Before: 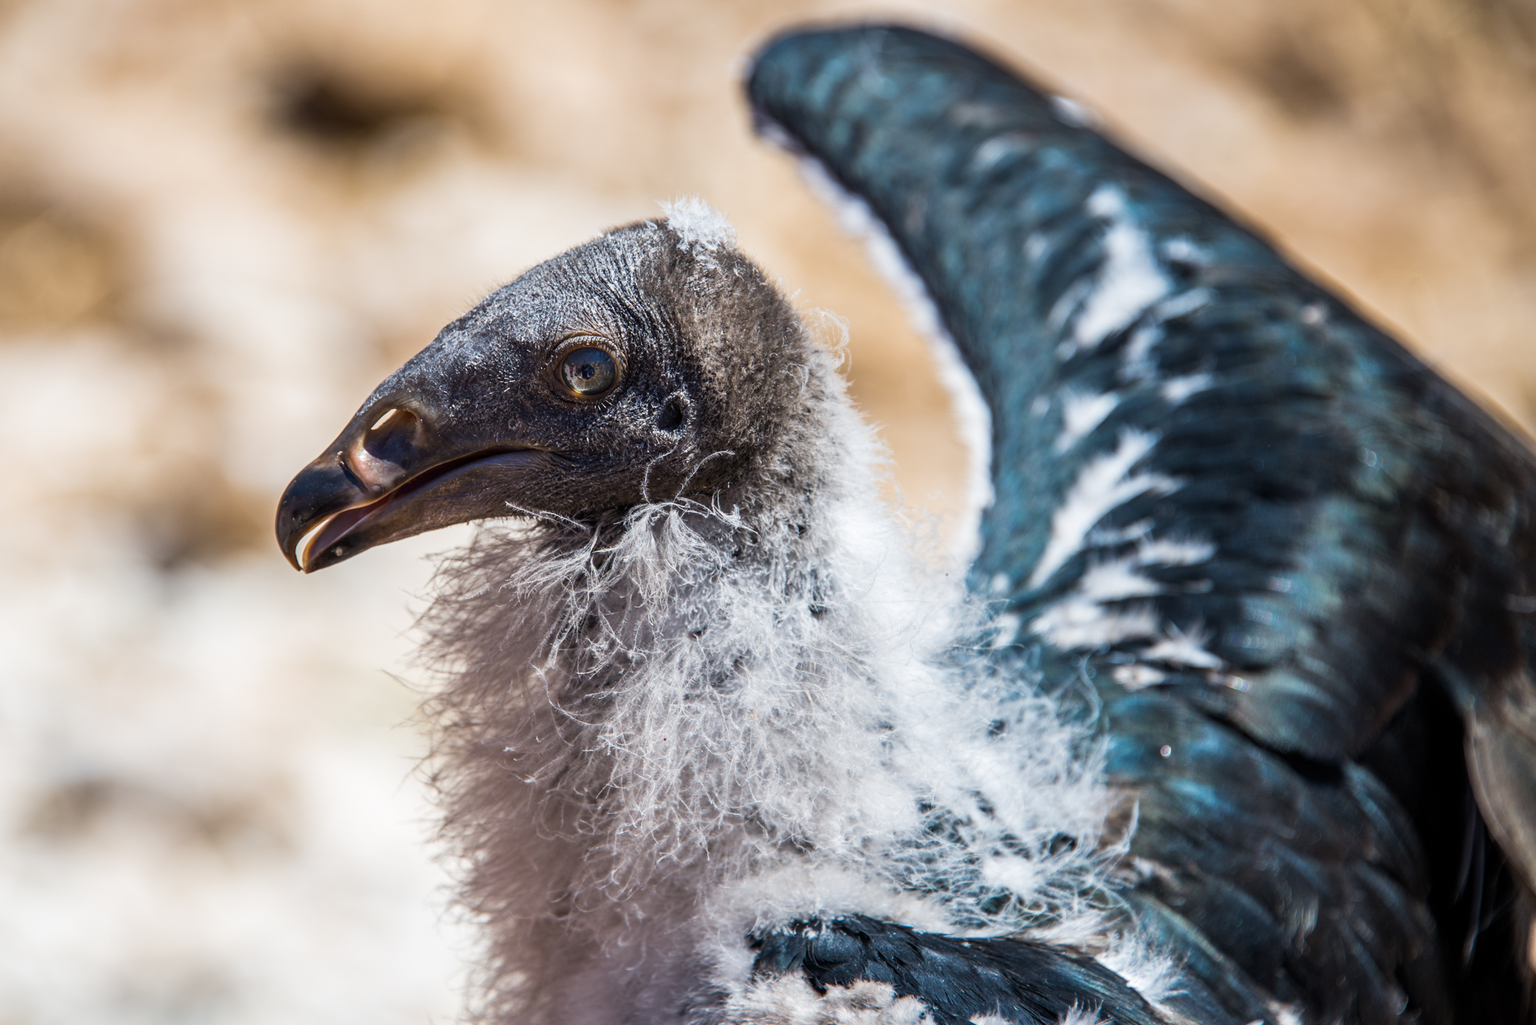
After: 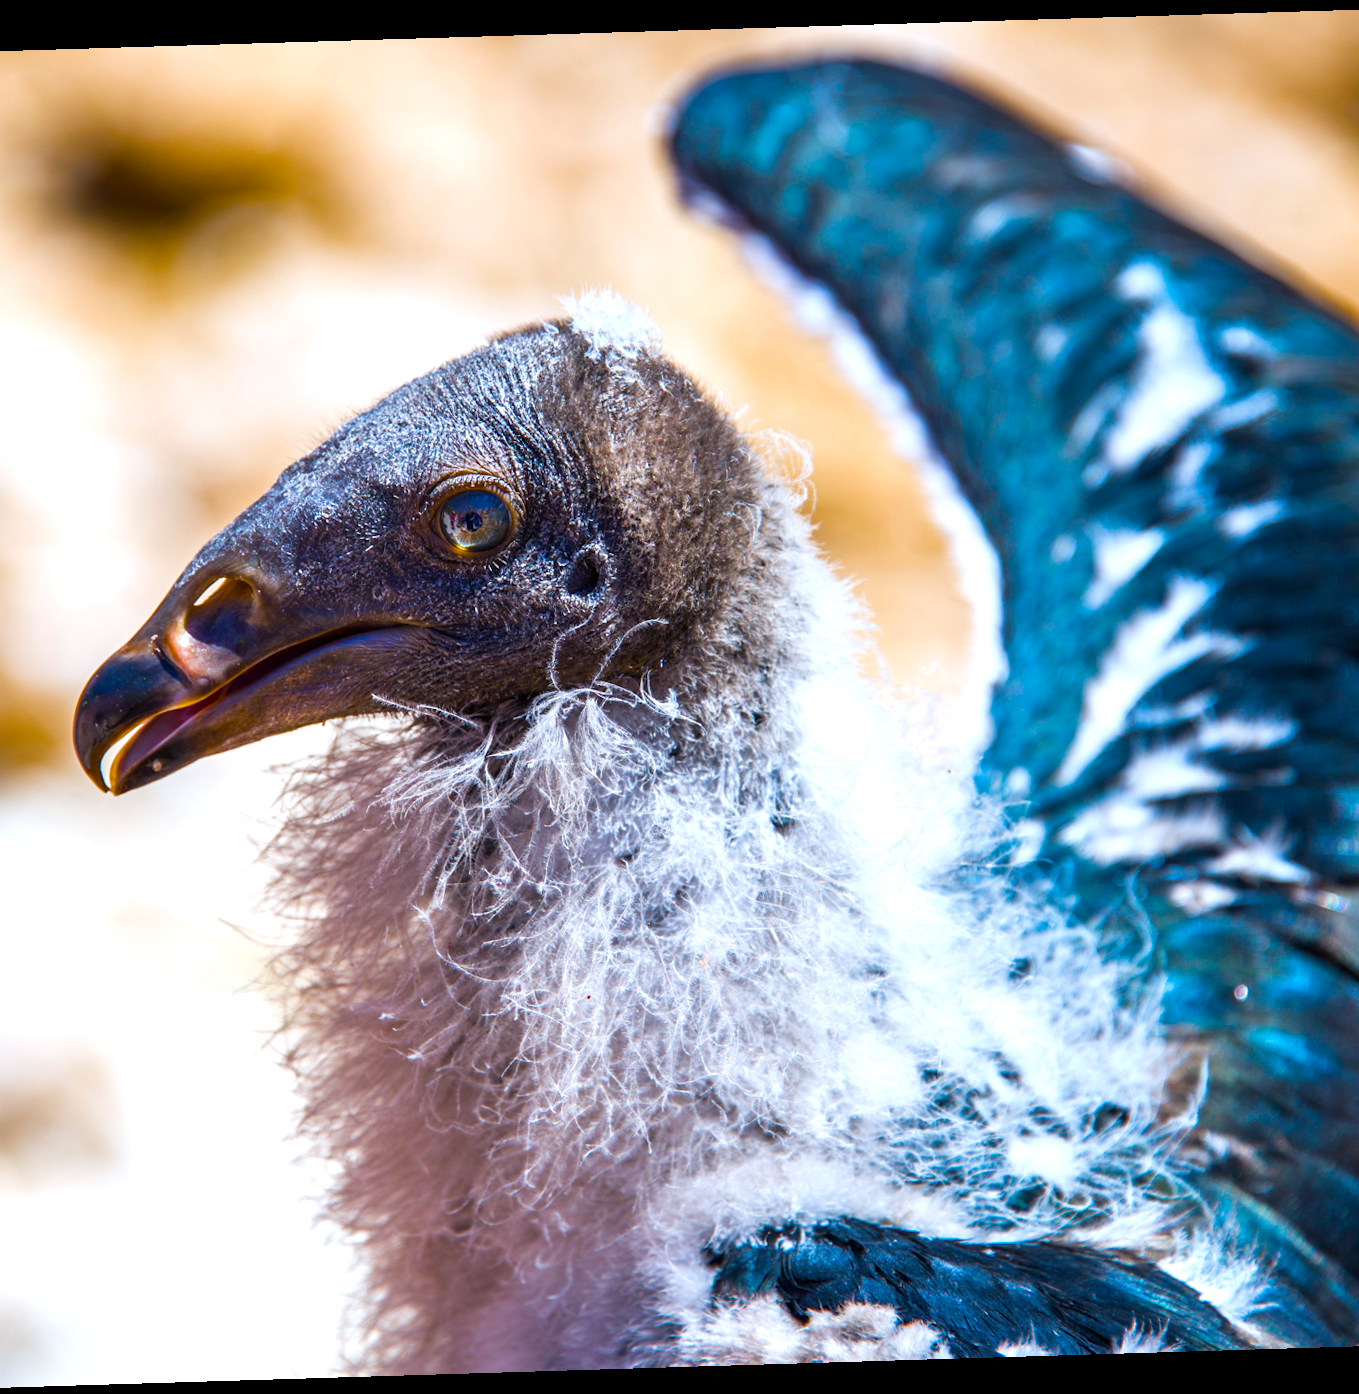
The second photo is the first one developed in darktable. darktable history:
white balance: red 0.976, blue 1.04
crop and rotate: left 15.055%, right 18.278%
rotate and perspective: rotation -1.75°, automatic cropping off
color balance rgb: linear chroma grading › shadows 10%, linear chroma grading › highlights 10%, linear chroma grading › global chroma 15%, linear chroma grading › mid-tones 15%, perceptual saturation grading › global saturation 40%, perceptual saturation grading › highlights -25%, perceptual saturation grading › mid-tones 35%, perceptual saturation grading › shadows 35%, perceptual brilliance grading › global brilliance 11.29%, global vibrance 11.29%
